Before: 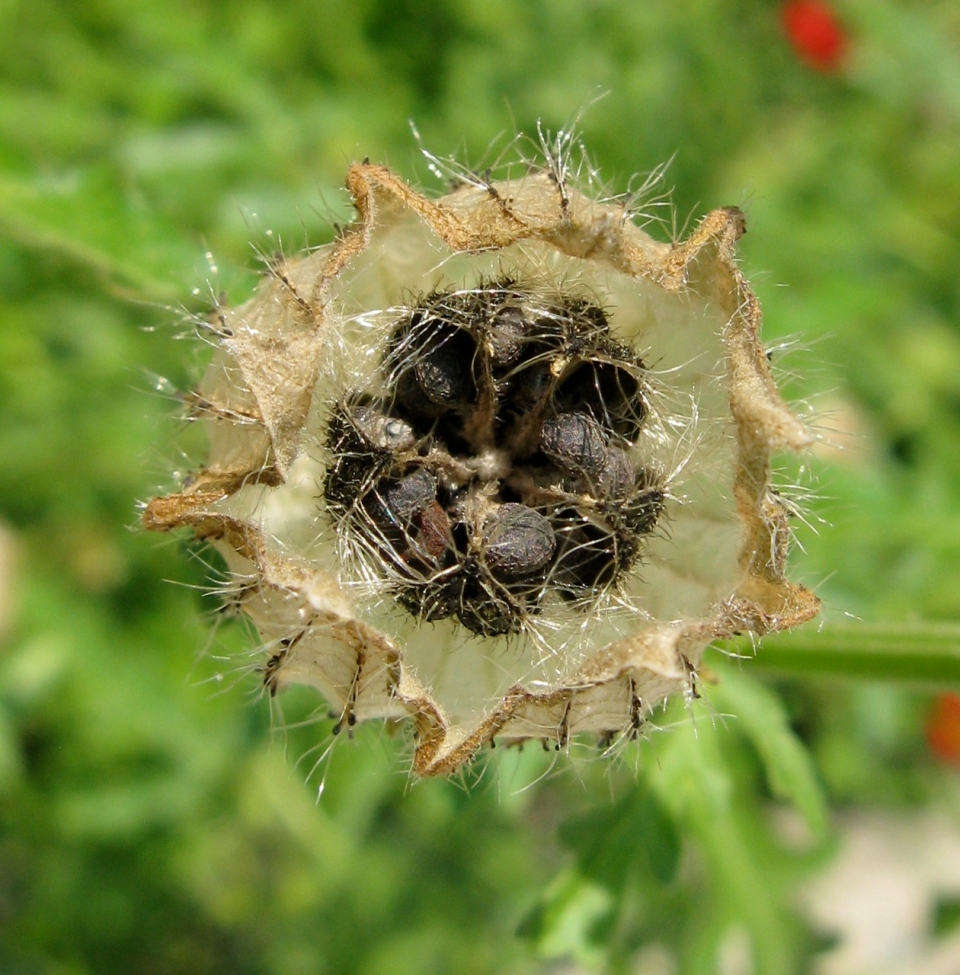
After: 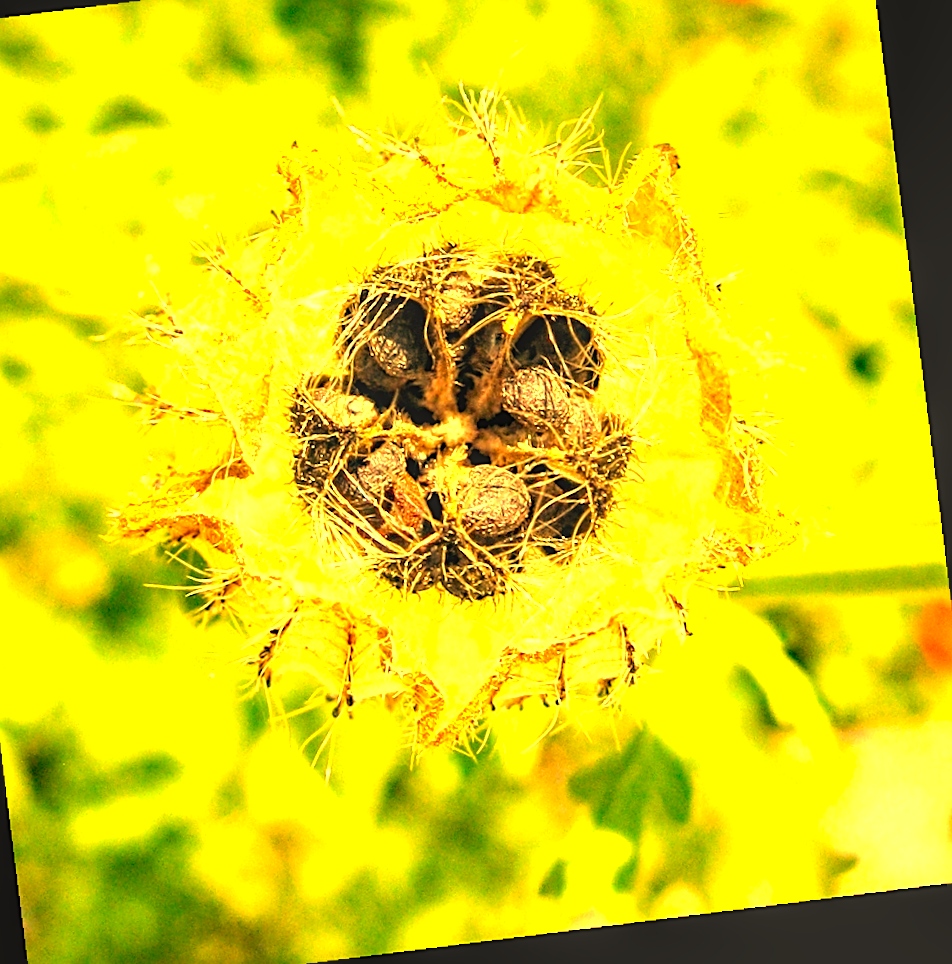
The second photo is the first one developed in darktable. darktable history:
color correction: highlights a* 2.72, highlights b* 22.8
white balance: red 1.467, blue 0.684
sharpen: on, module defaults
rotate and perspective: rotation -5.2°, automatic cropping off
haze removal: strength 0.29, distance 0.25, compatibility mode true, adaptive false
exposure: exposure 2.04 EV, compensate highlight preservation false
local contrast: detail 130%
crop and rotate: angle 1.96°, left 5.673%, top 5.673%
